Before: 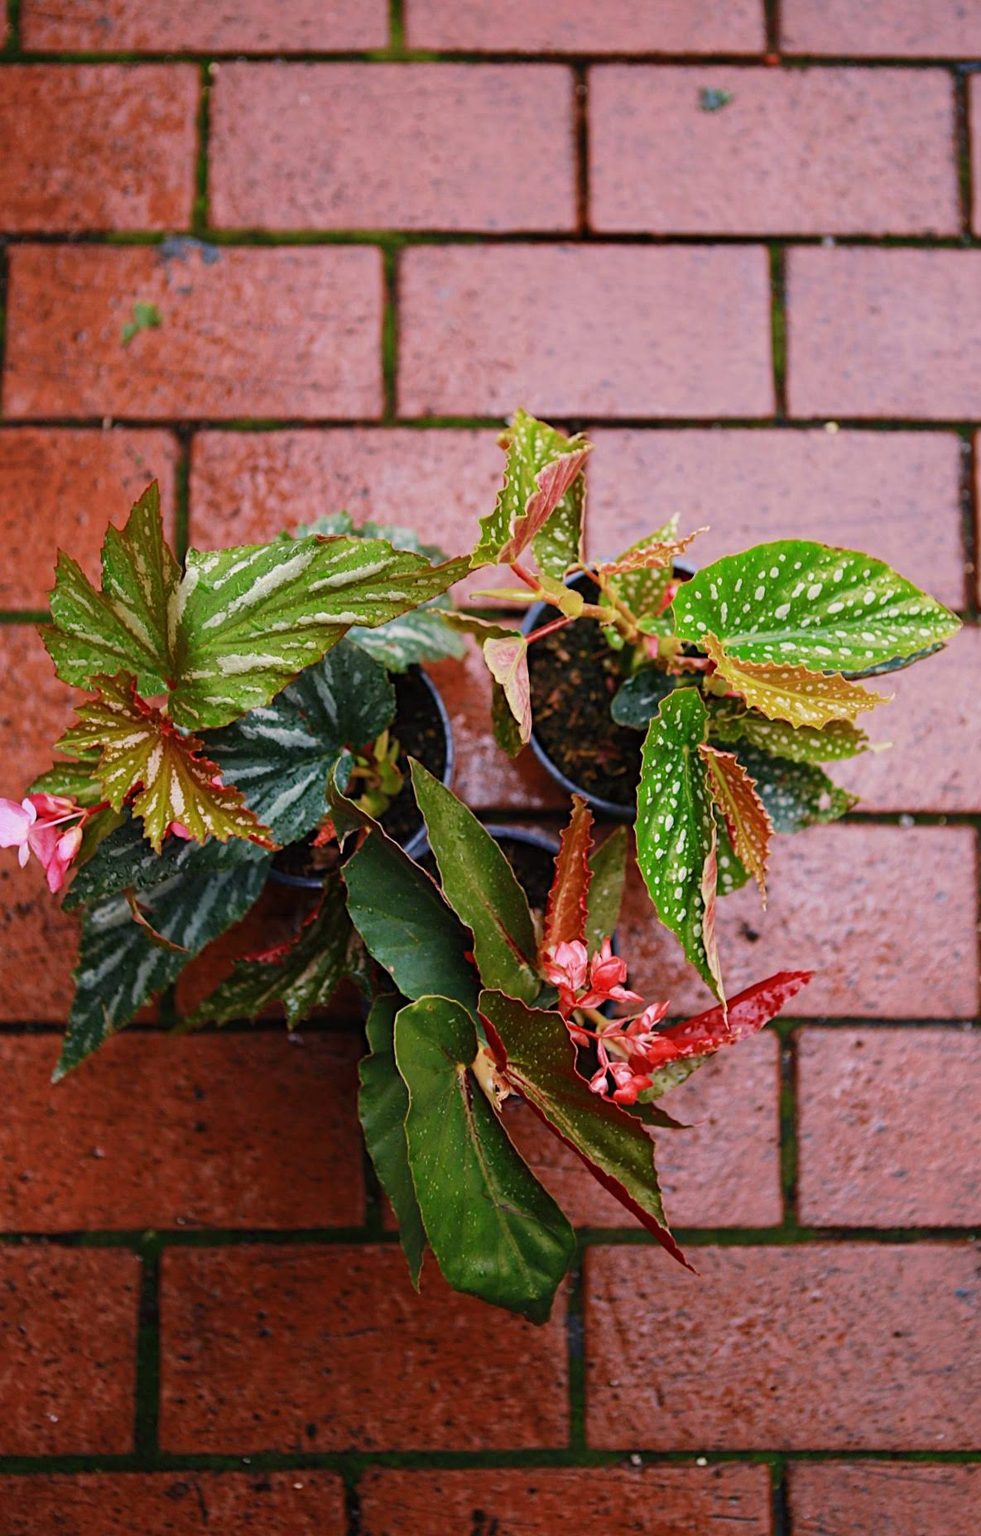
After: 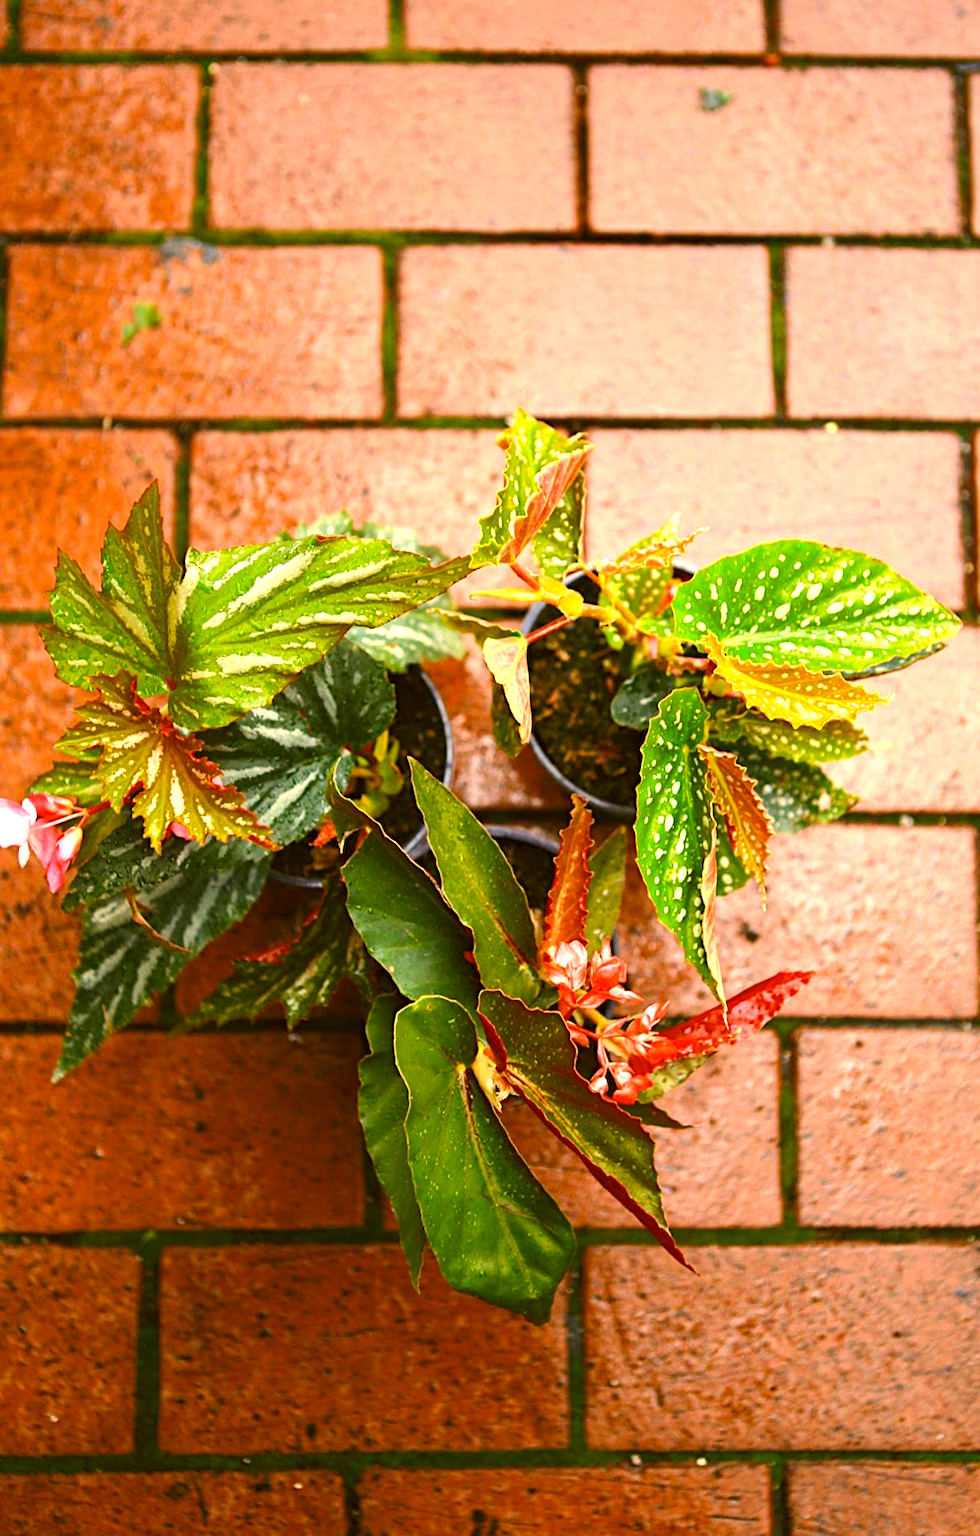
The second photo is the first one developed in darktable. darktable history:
exposure: black level correction 0, exposure 1.097 EV, compensate highlight preservation false
color correction: highlights a* 0.087, highlights b* 29.29, shadows a* -0.192, shadows b* 21.13
tone equalizer: edges refinement/feathering 500, mask exposure compensation -1.57 EV, preserve details no
